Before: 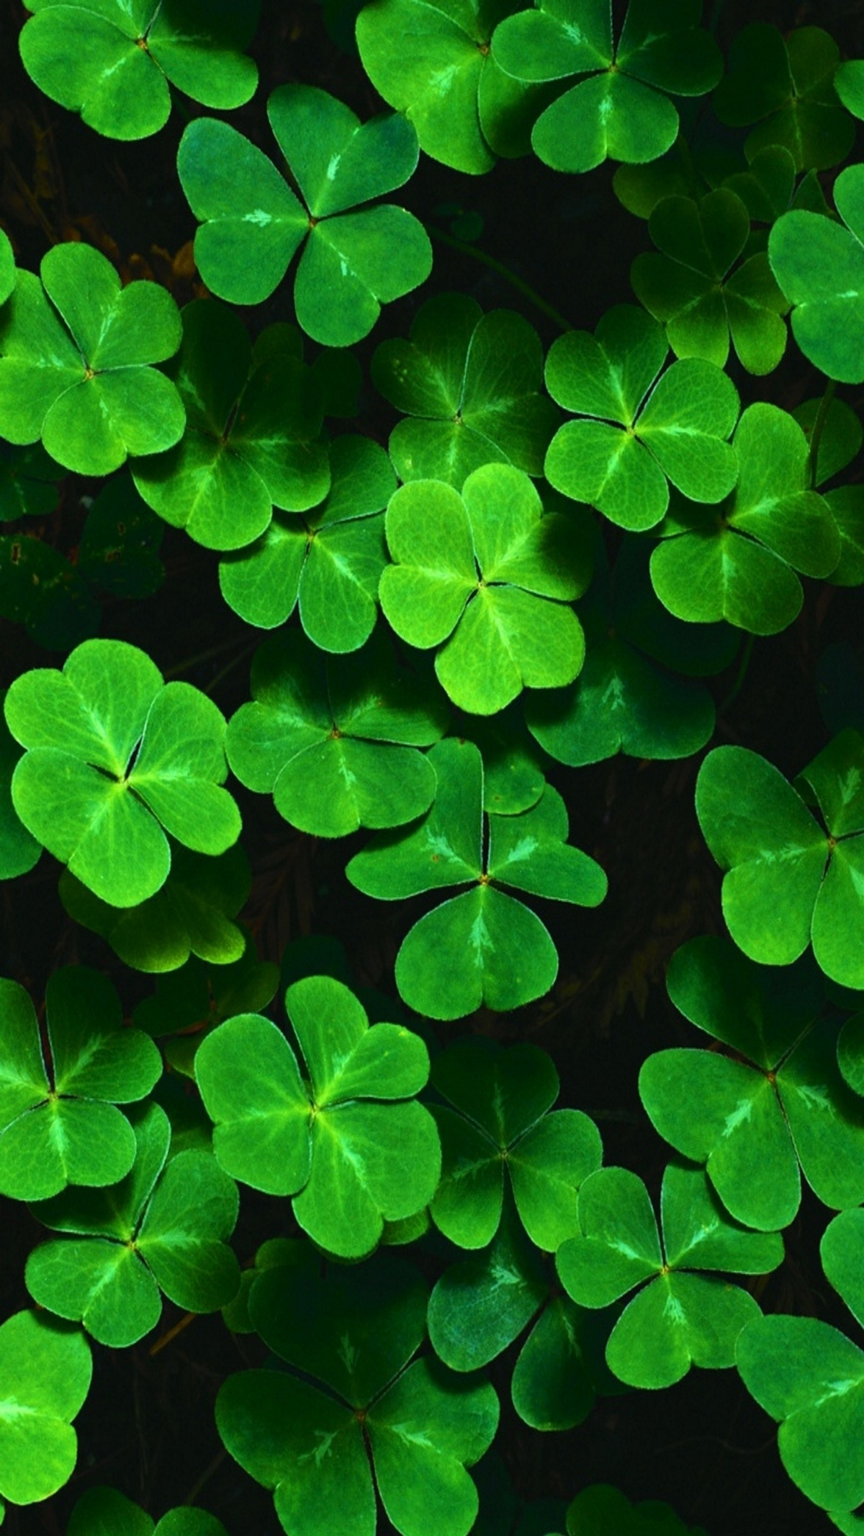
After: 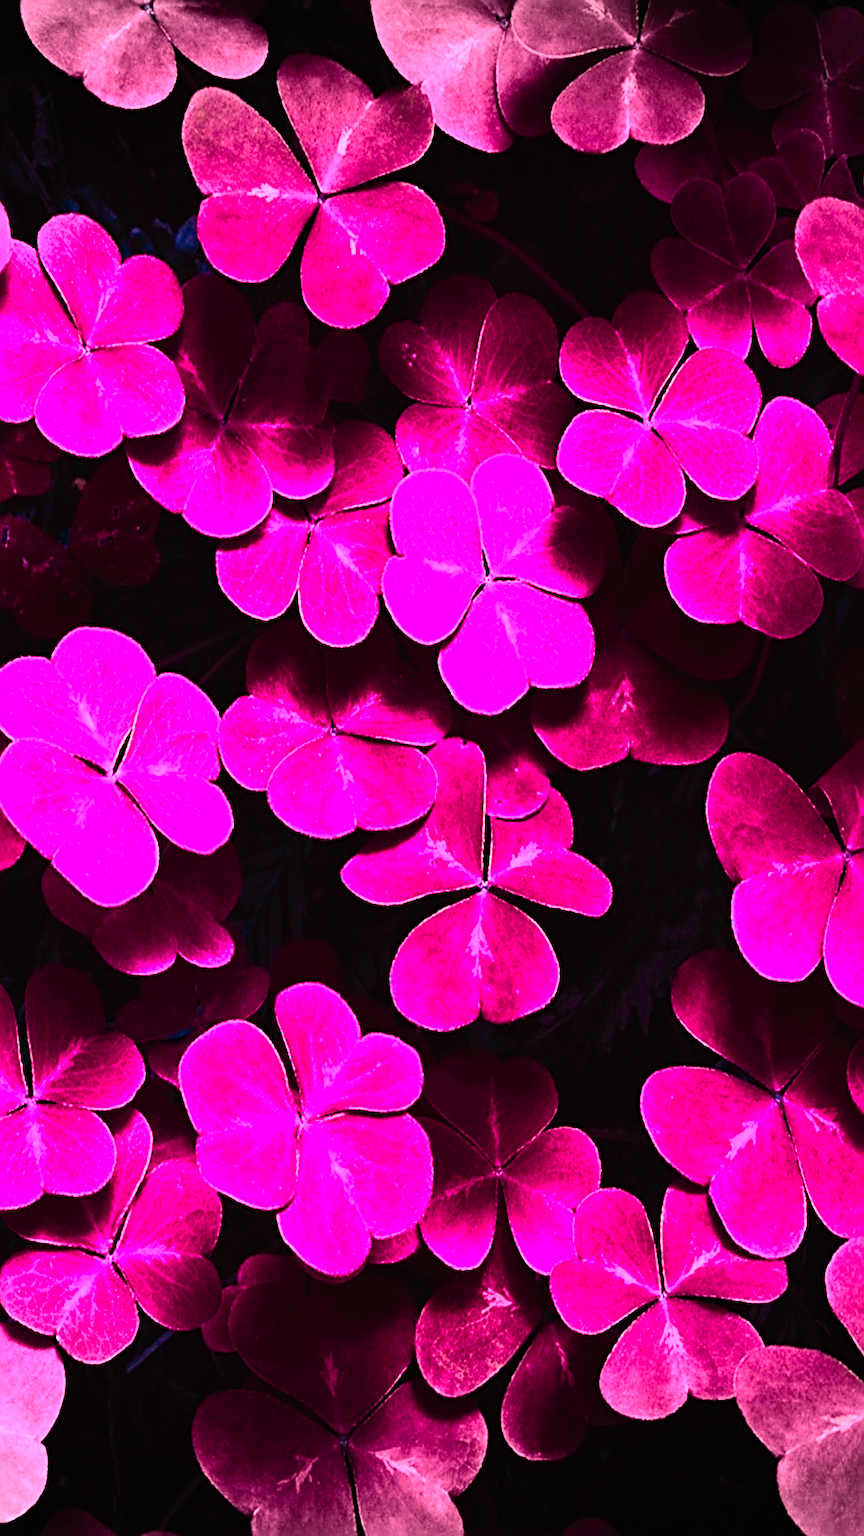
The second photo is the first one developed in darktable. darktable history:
crop and rotate: angle -1.3°
color correction: highlights b* -0.007, saturation 1.81
vignetting: fall-off start 100.54%, center (-0.149, 0.011), width/height ratio 1.322
color balance rgb: perceptual saturation grading › global saturation 0.809%, perceptual saturation grading › highlights -31.263%, perceptual saturation grading › mid-tones 5.932%, perceptual saturation grading › shadows 17.654%, hue shift -148.72°, contrast 35.029%, saturation formula JzAzBz (2021)
sharpen: radius 3.731, amount 0.934
contrast brightness saturation: contrast 0.204, brightness 0.155, saturation 0.226
